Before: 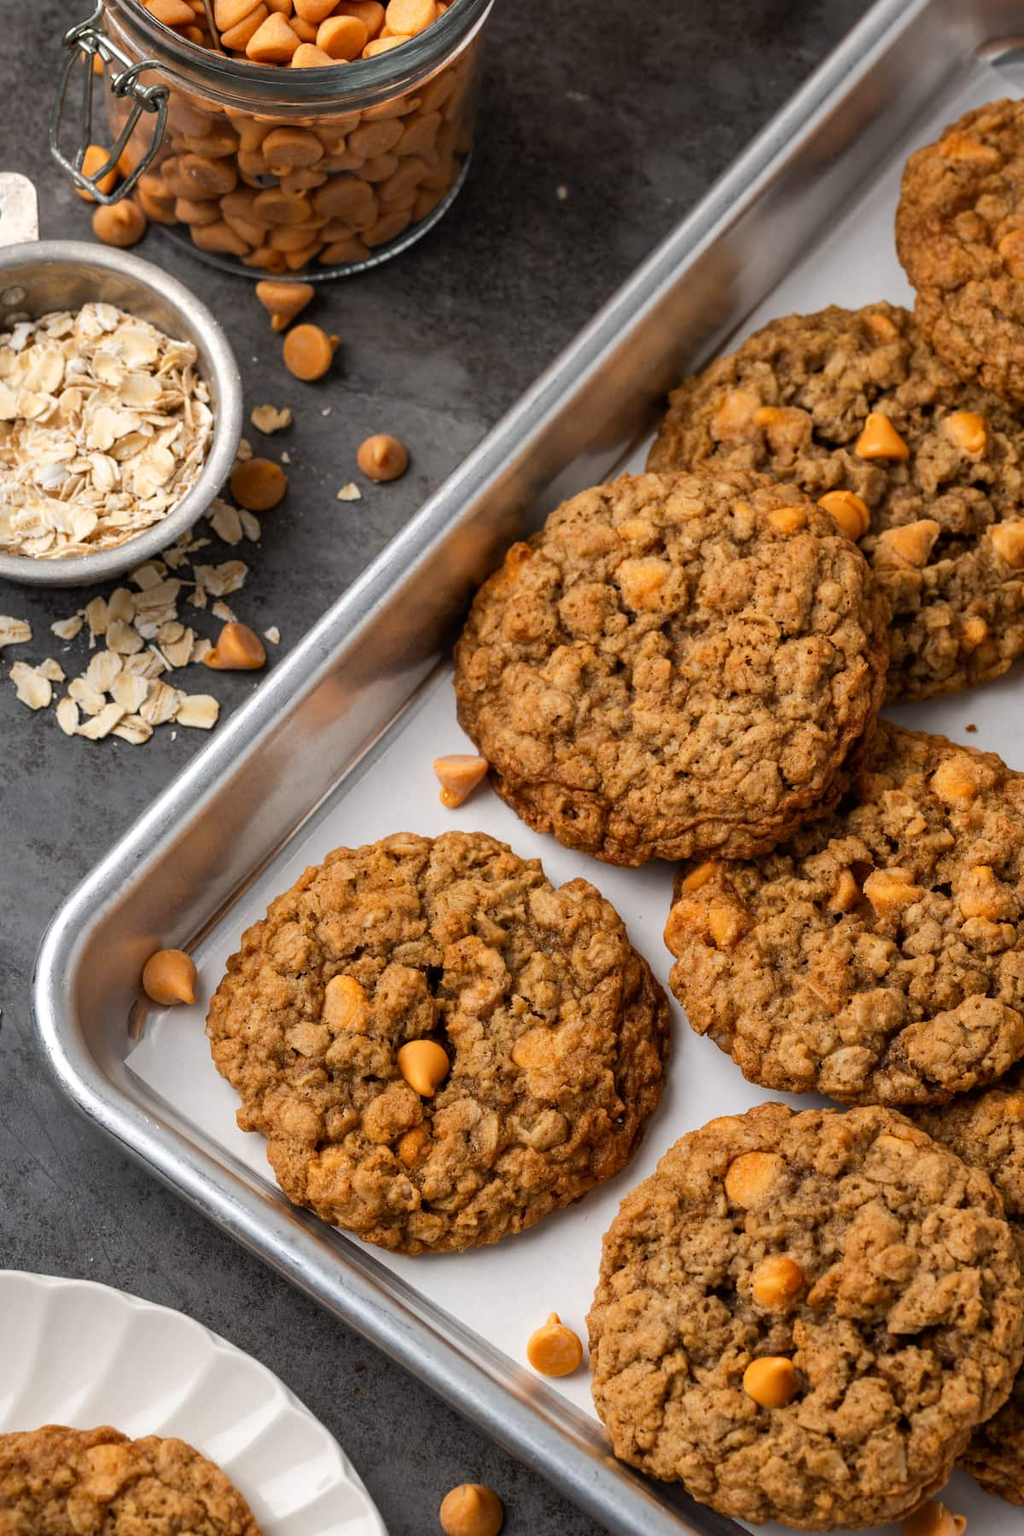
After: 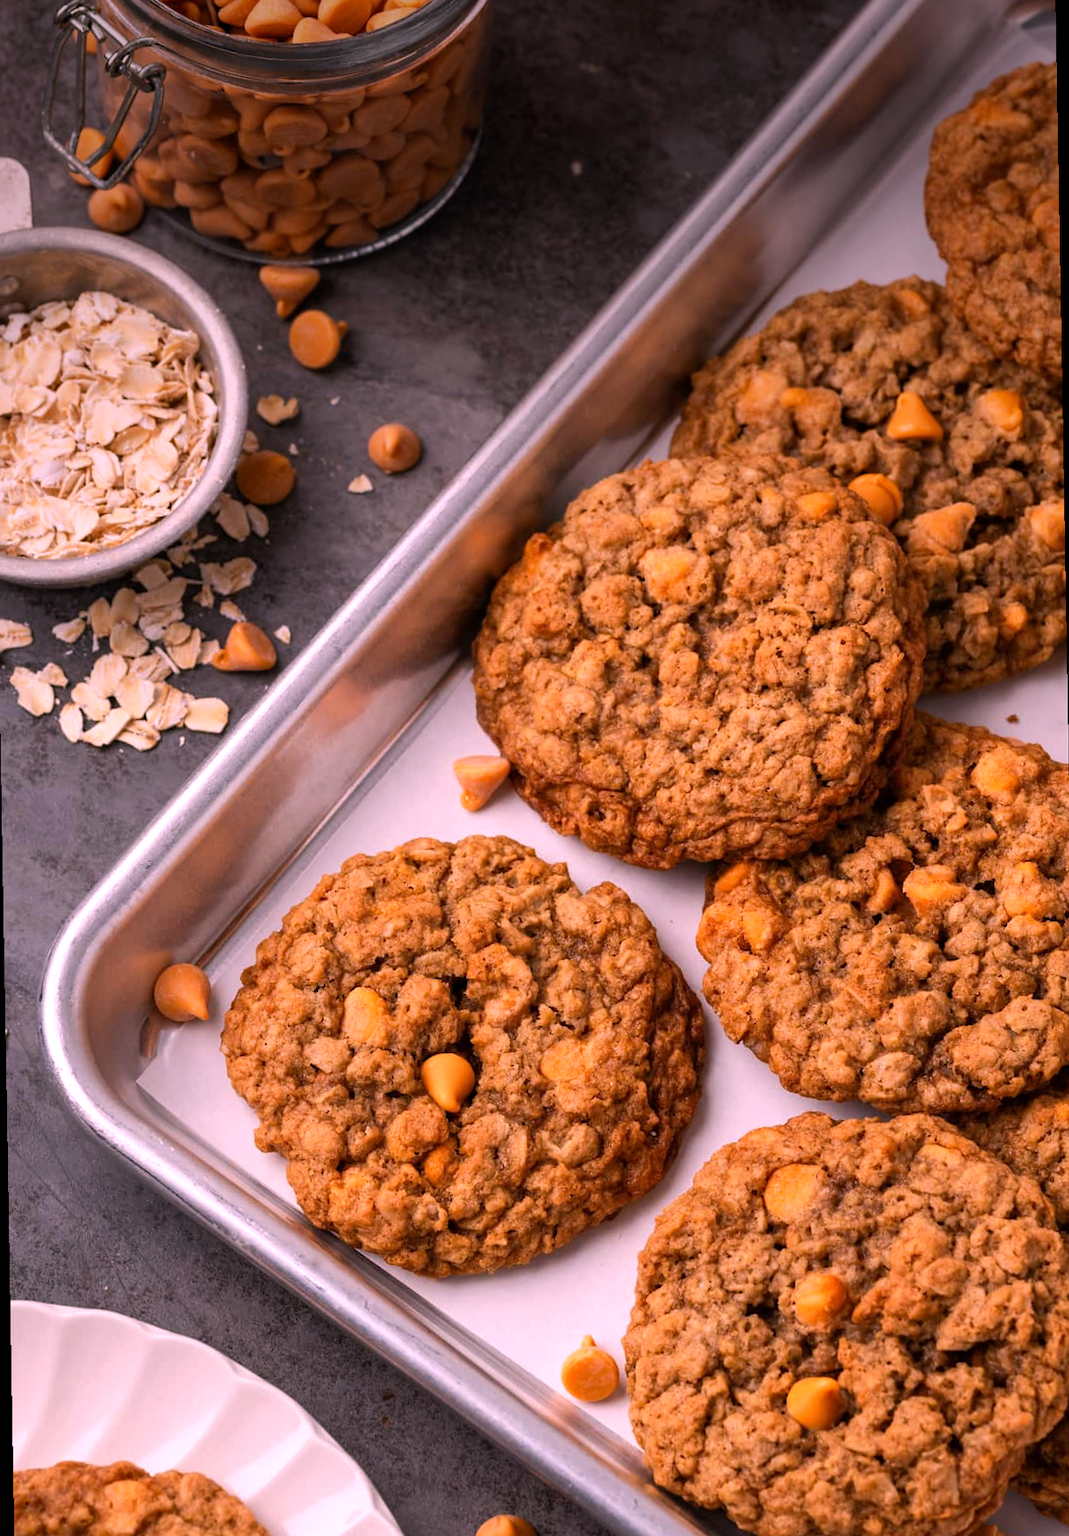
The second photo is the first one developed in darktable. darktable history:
vignetting: fall-off start 97.52%, fall-off radius 100%, brightness -0.574, saturation 0, center (-0.027, 0.404), width/height ratio 1.368, unbound false
white balance: red 1.188, blue 1.11
rotate and perspective: rotation -1°, crop left 0.011, crop right 0.989, crop top 0.025, crop bottom 0.975
